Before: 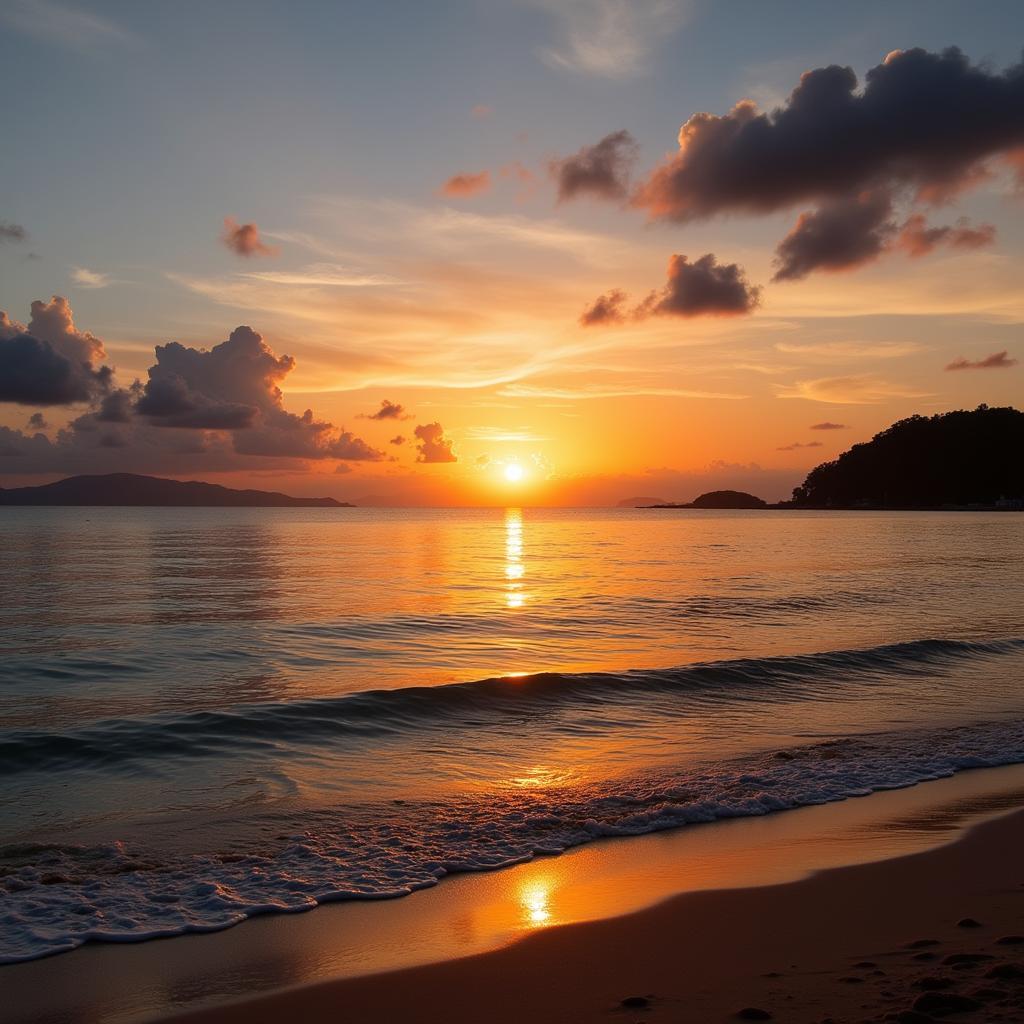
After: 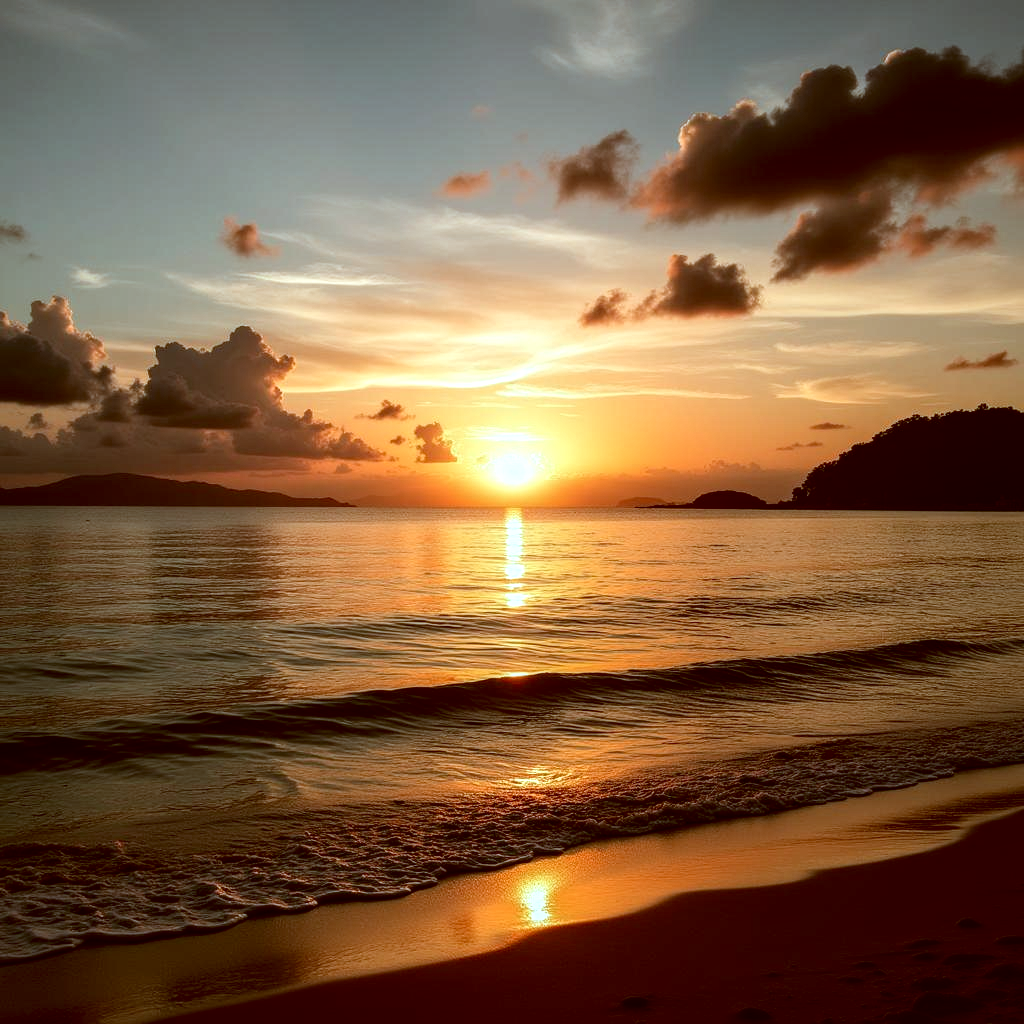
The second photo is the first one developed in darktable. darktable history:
local contrast: highlights 60%, shadows 60%, detail 160%
color correction: highlights a* -14.62, highlights b* -16.22, shadows a* 10.12, shadows b* 29.4
